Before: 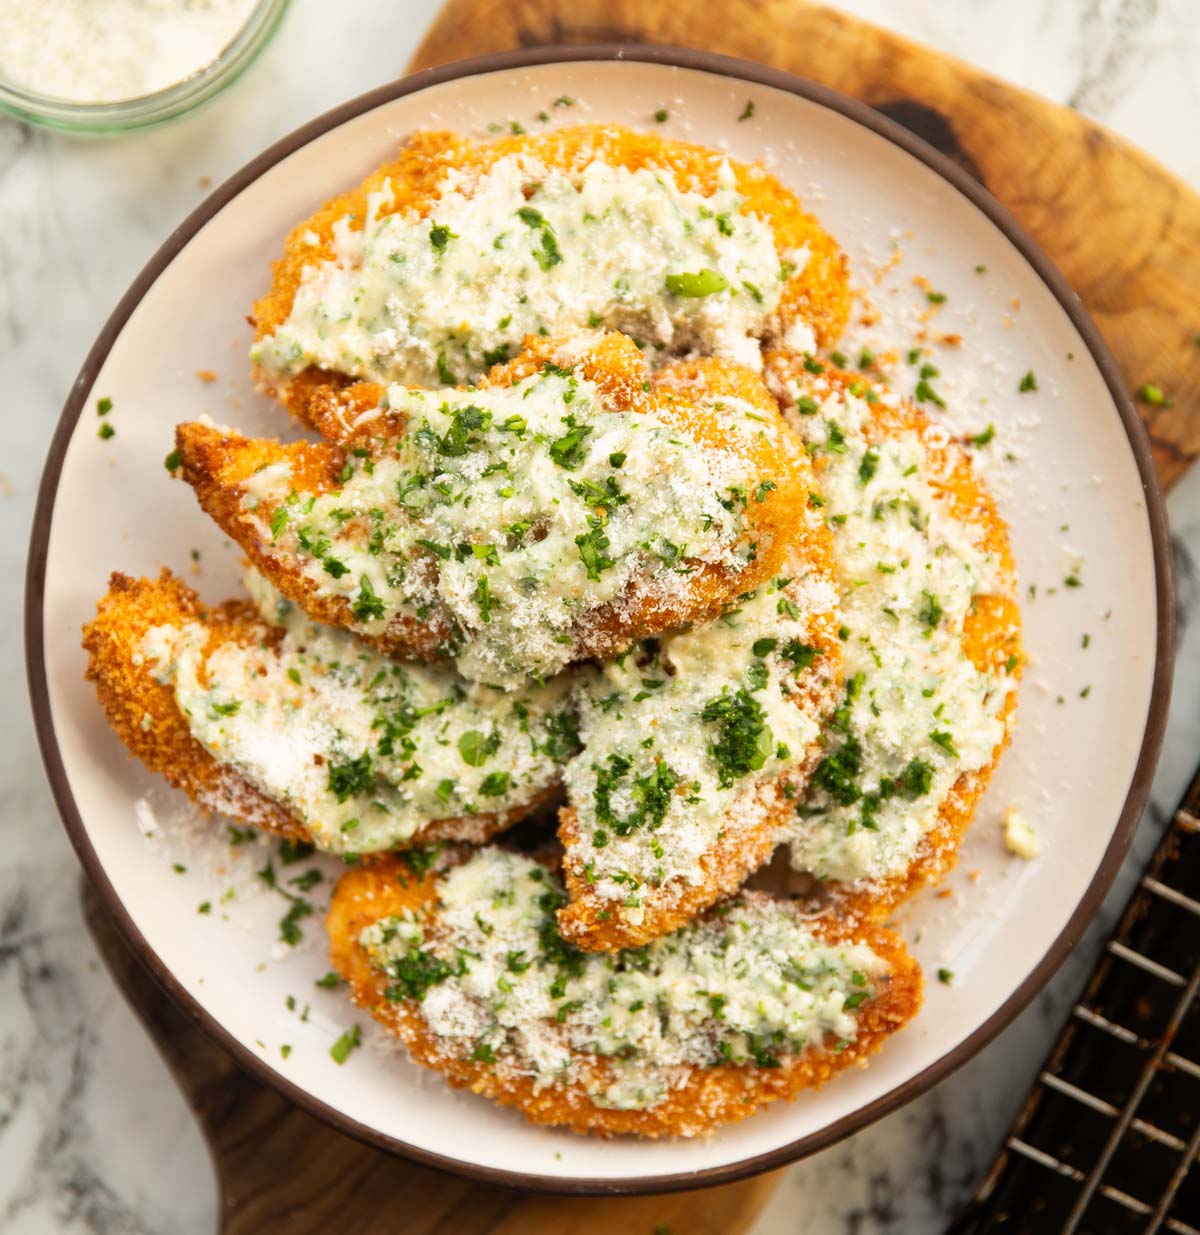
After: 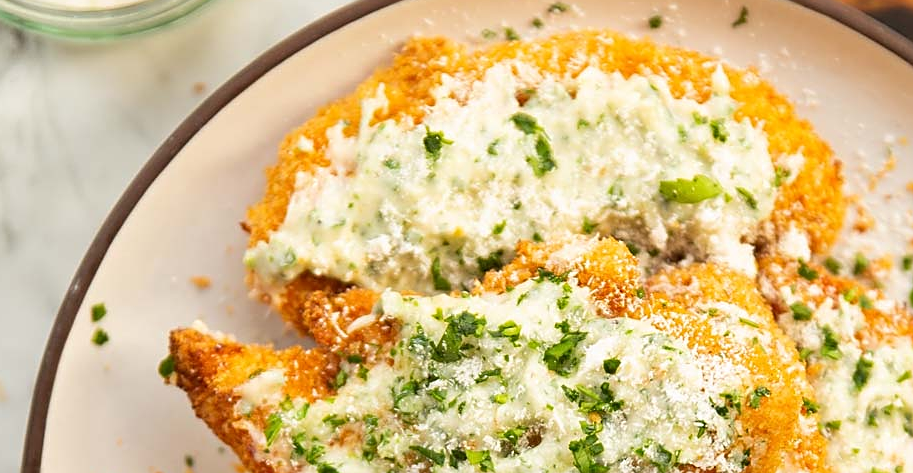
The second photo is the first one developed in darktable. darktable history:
crop: left 0.539%, top 7.642%, right 23.333%, bottom 54.031%
sharpen: on, module defaults
